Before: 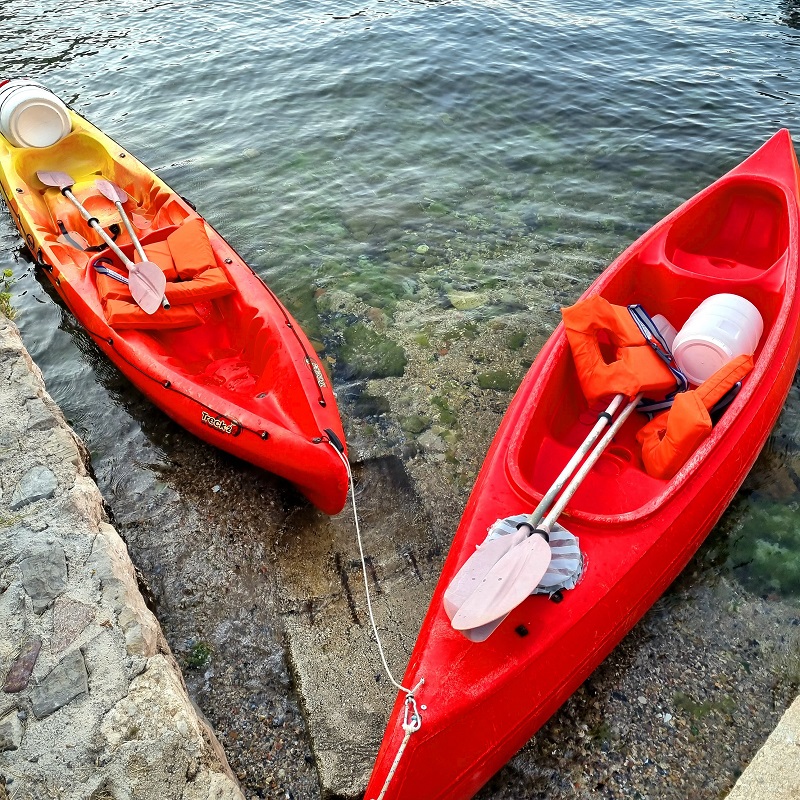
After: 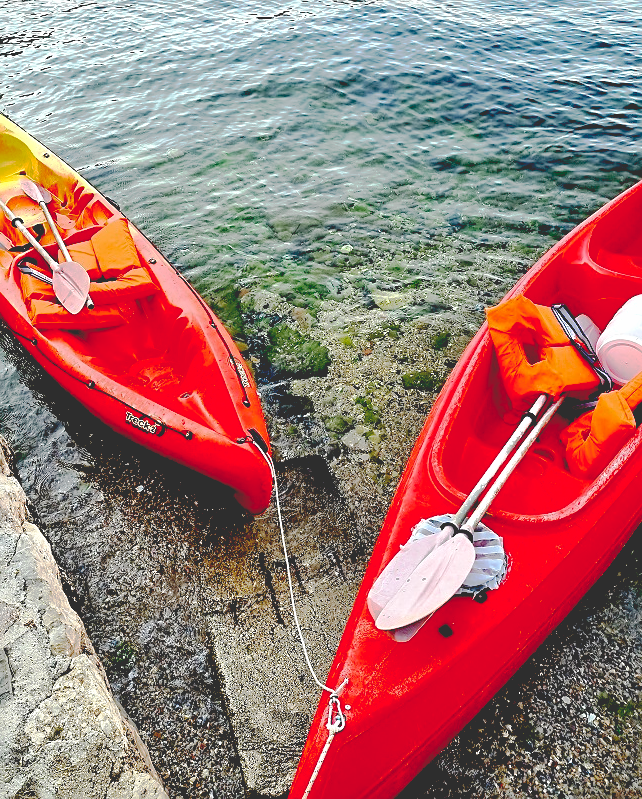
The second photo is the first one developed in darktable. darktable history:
sharpen: on, module defaults
base curve: curves: ch0 [(0.065, 0.026) (0.236, 0.358) (0.53, 0.546) (0.777, 0.841) (0.924, 0.992)], preserve colors none
crop and rotate: left 9.502%, right 10.138%
